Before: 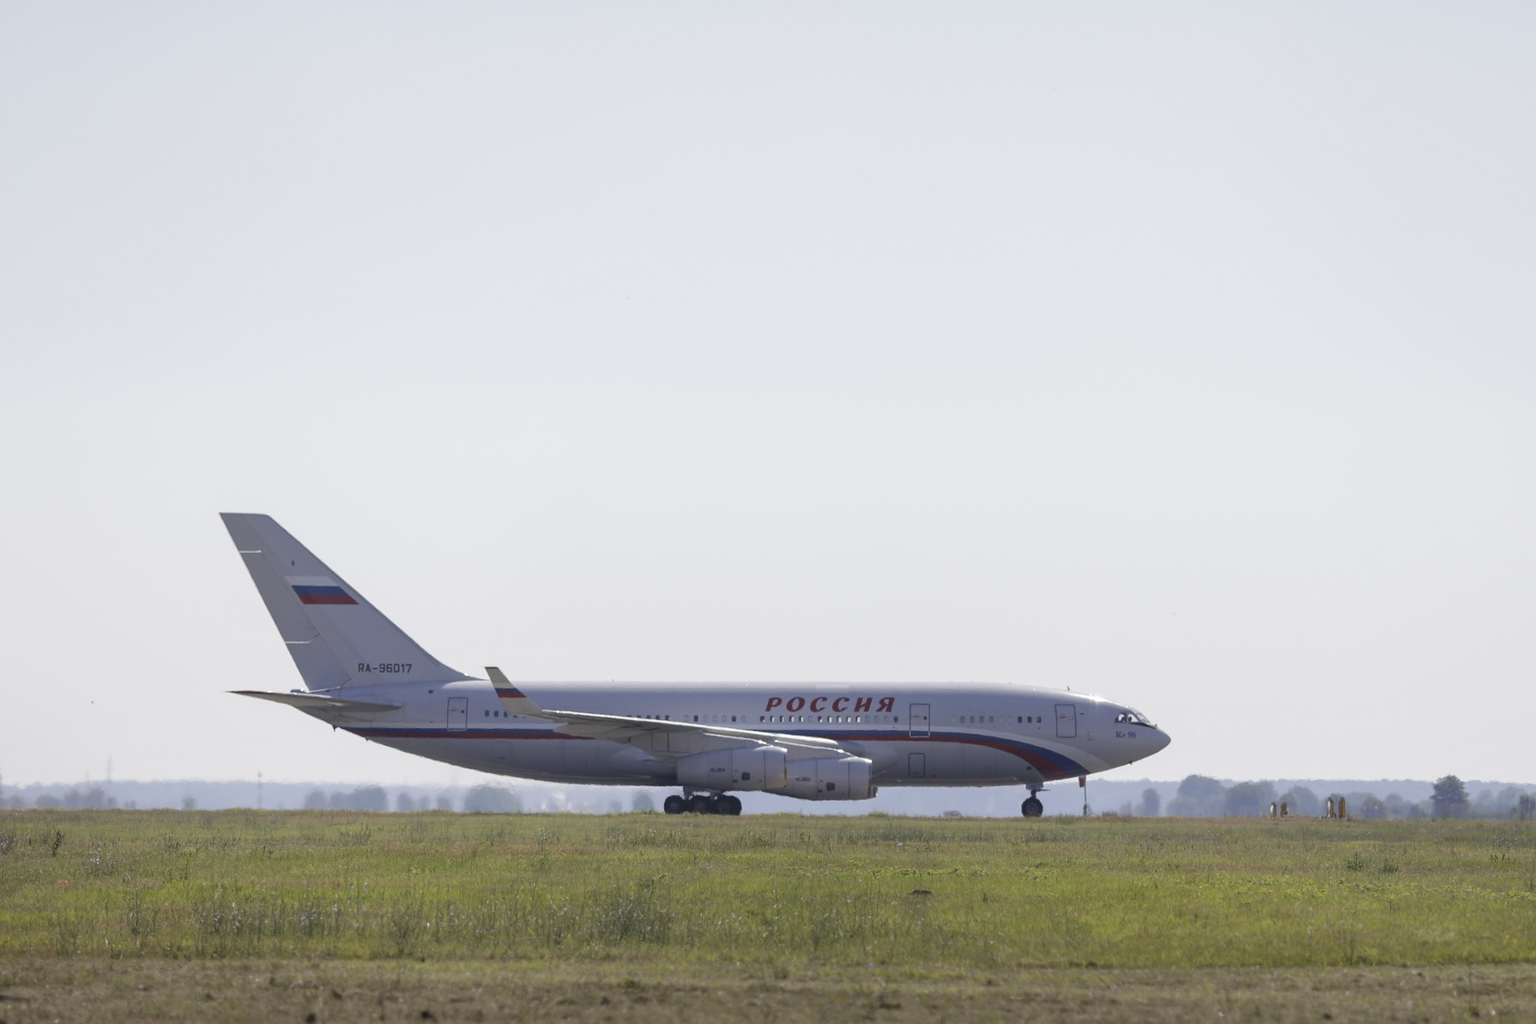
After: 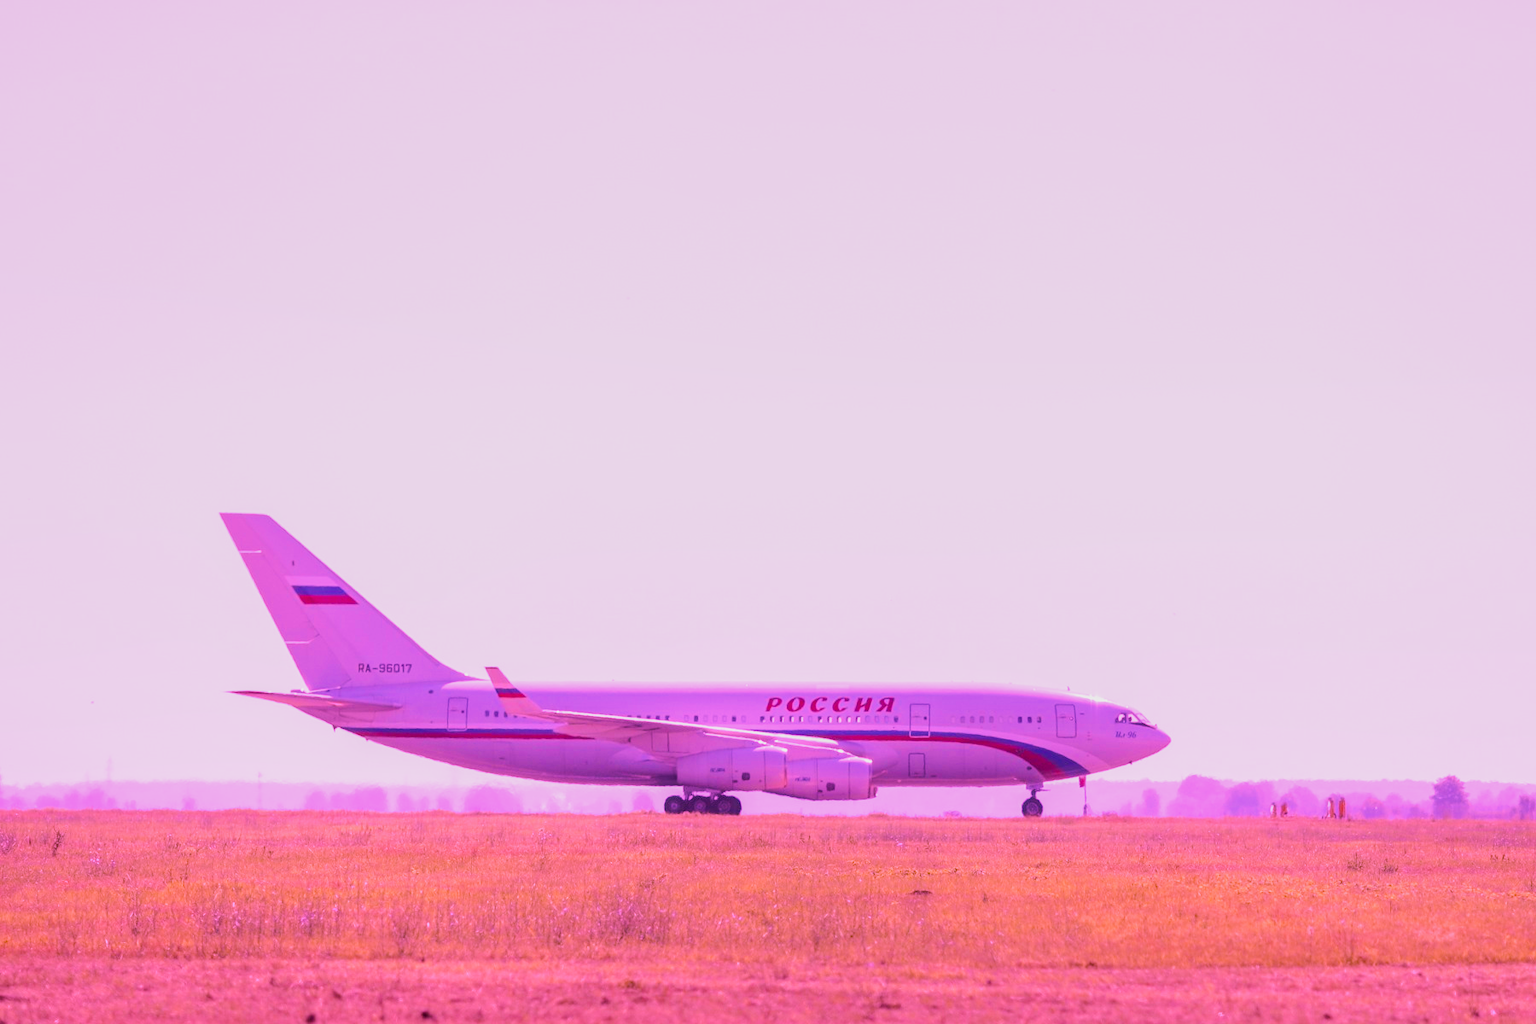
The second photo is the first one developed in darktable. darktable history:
local contrast: on, module defaults
raw chromatic aberrations: on, module defaults
color balance rgb: perceptual saturation grading › global saturation 25%, perceptual brilliance grading › mid-tones 10%, perceptual brilliance grading › shadows 15%, global vibrance 20%
exposure: black level correction 0.001, exposure 0.5 EV, compensate exposure bias true, compensate highlight preservation false
filmic rgb: black relative exposure -7.65 EV, white relative exposure 4.56 EV, hardness 3.61
highlight reconstruction: method reconstruct color, iterations 1, diameter of reconstruction 64 px
hot pixels: on, module defaults
lens correction: scale 1.01, crop 1, focal 85, aperture 2.8, distance 10.02, camera "Canon EOS RP", lens "Canon RF 85mm F2 MACRO IS STM"
raw denoise: x [[0, 0.25, 0.5, 0.75, 1] ×4]
tone equalizer "mask blending: all purposes": on, module defaults
white balance: red 2, blue 1.701
